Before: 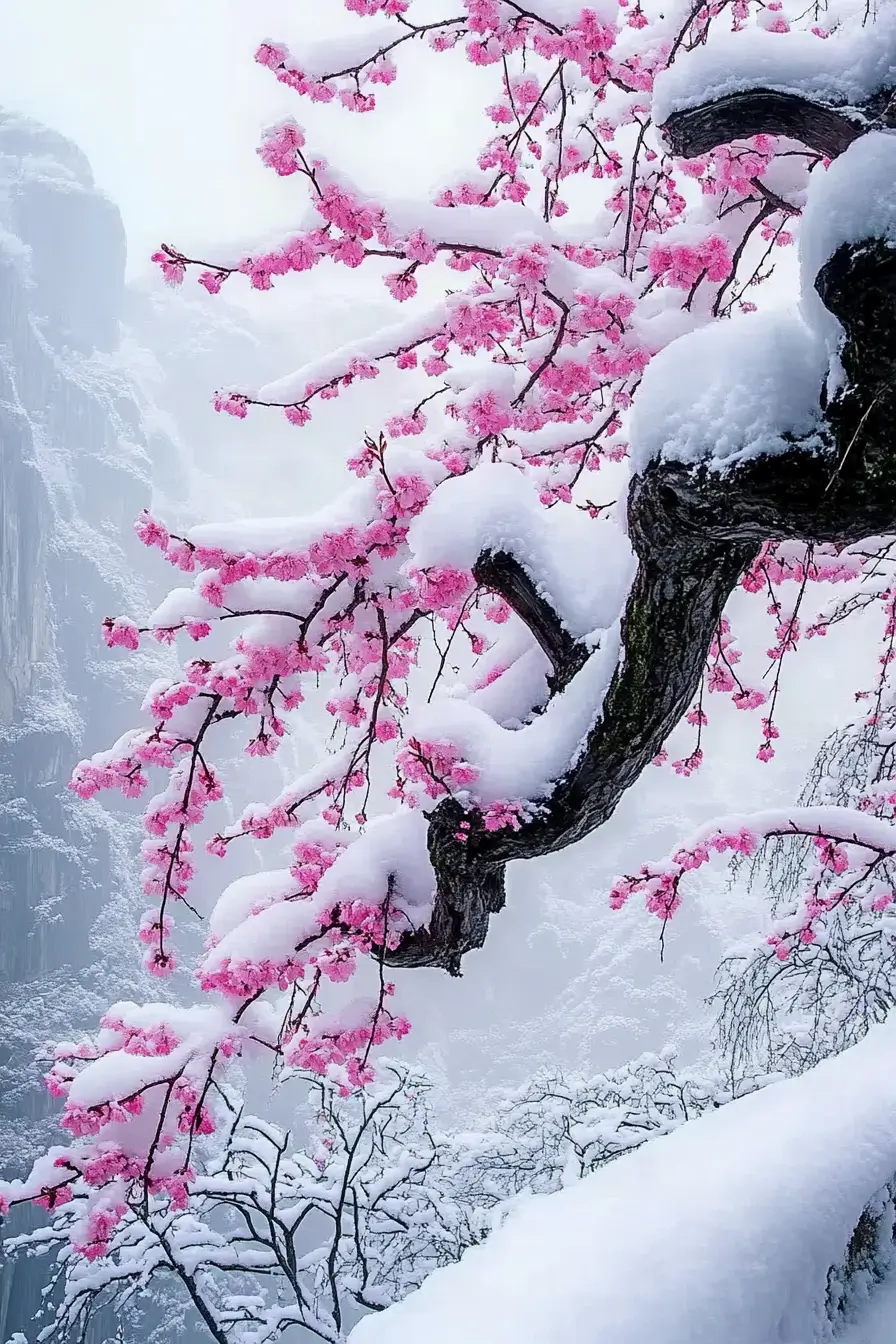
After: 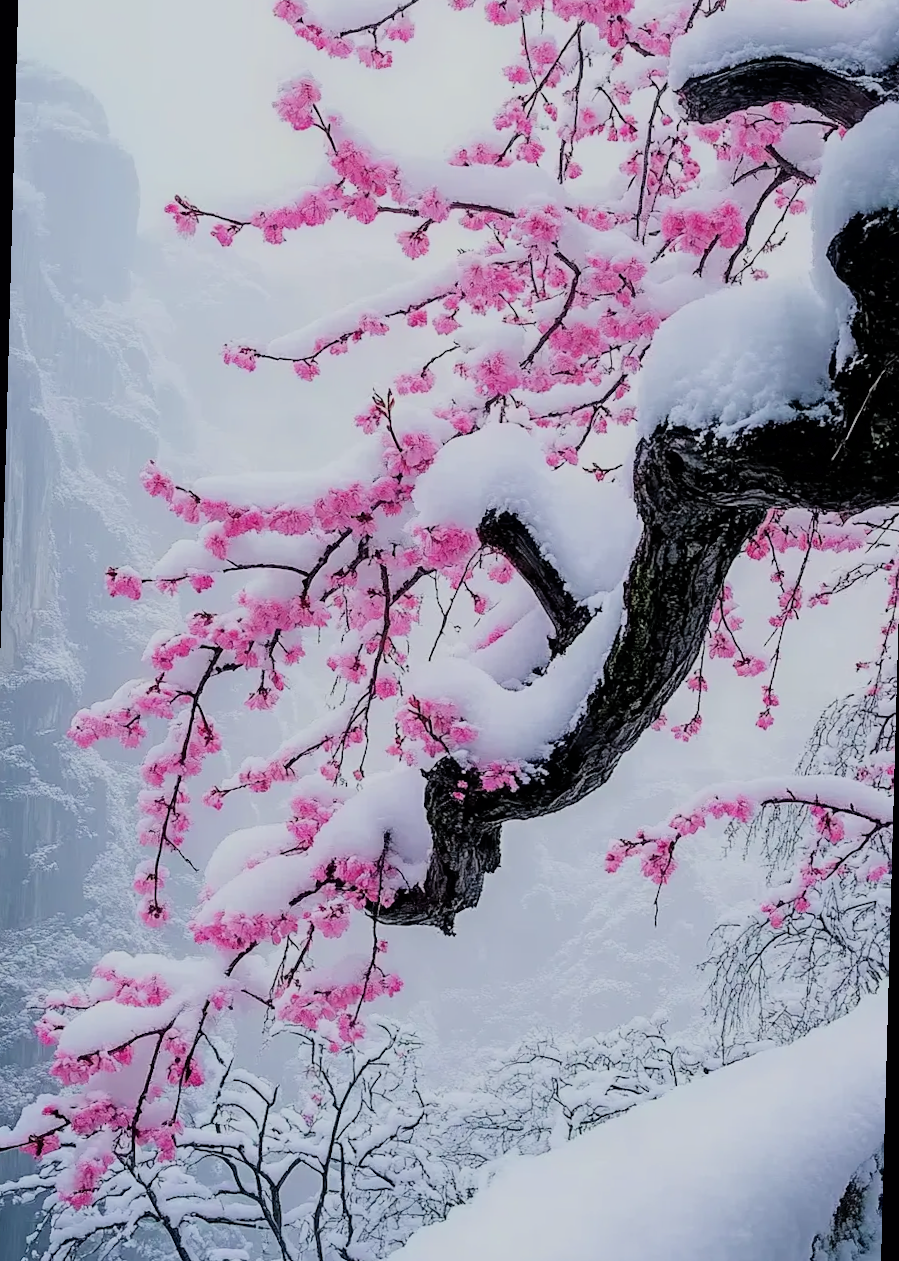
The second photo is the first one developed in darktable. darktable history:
filmic rgb: black relative exposure -7.65 EV, white relative exposure 4.56 EV, hardness 3.61, color science v6 (2022)
rotate and perspective: rotation 1.57°, crop left 0.018, crop right 0.982, crop top 0.039, crop bottom 0.961
